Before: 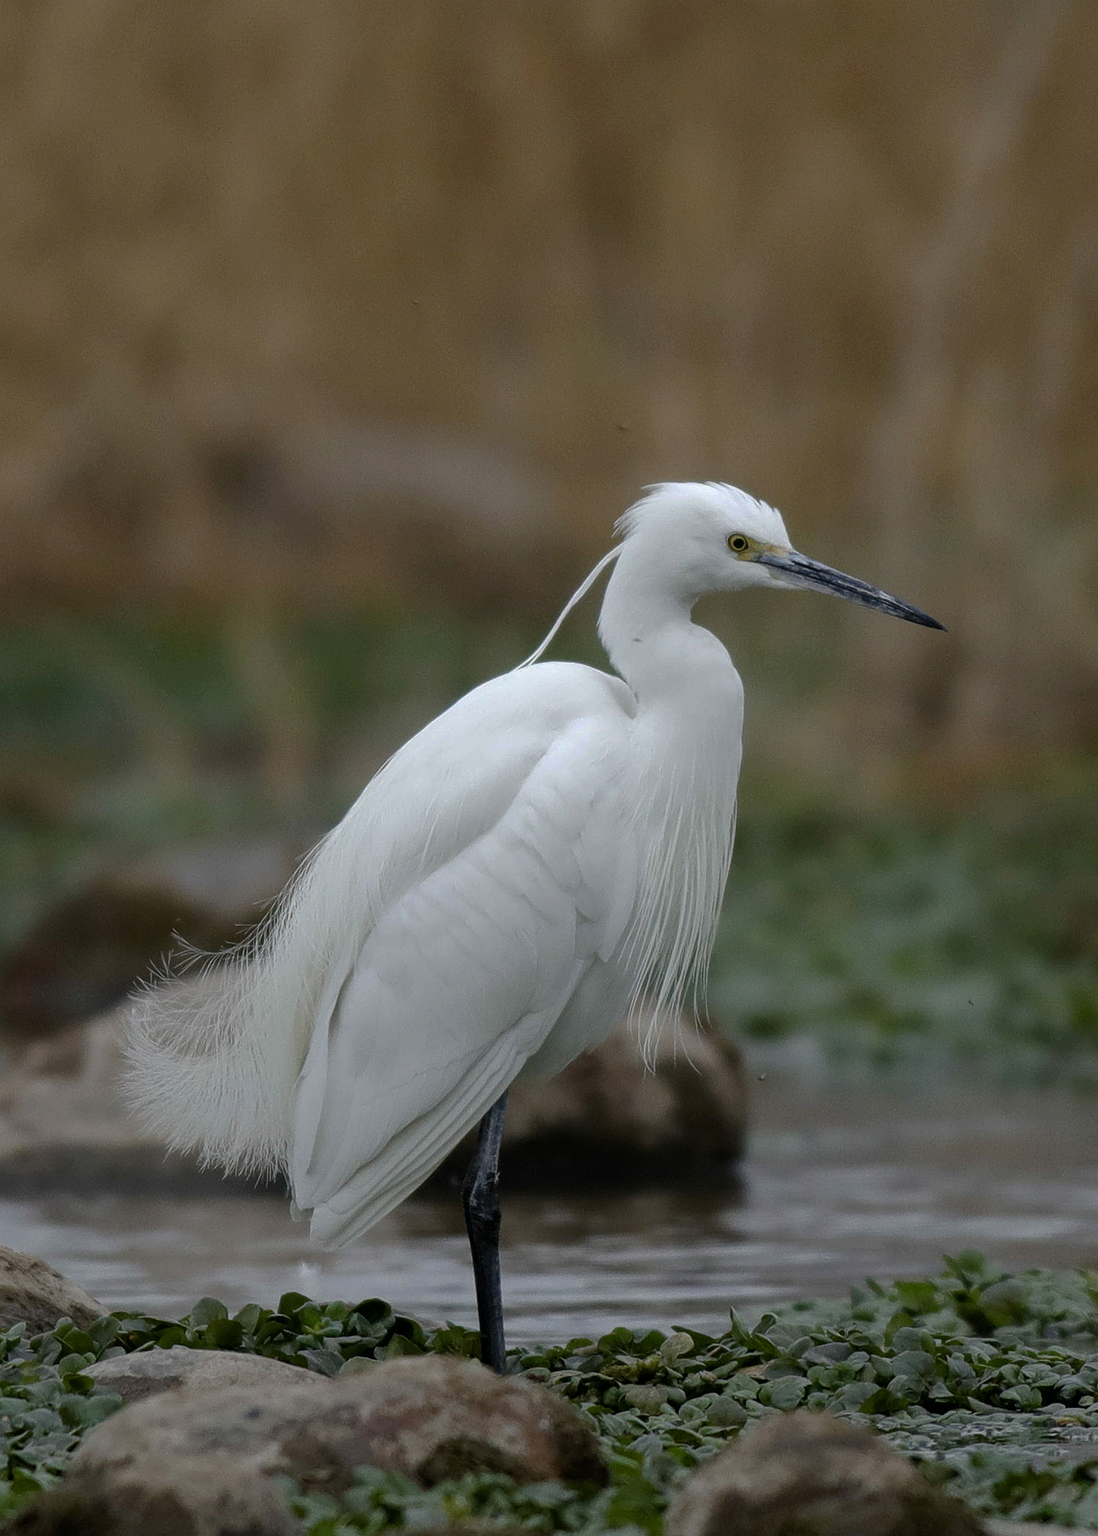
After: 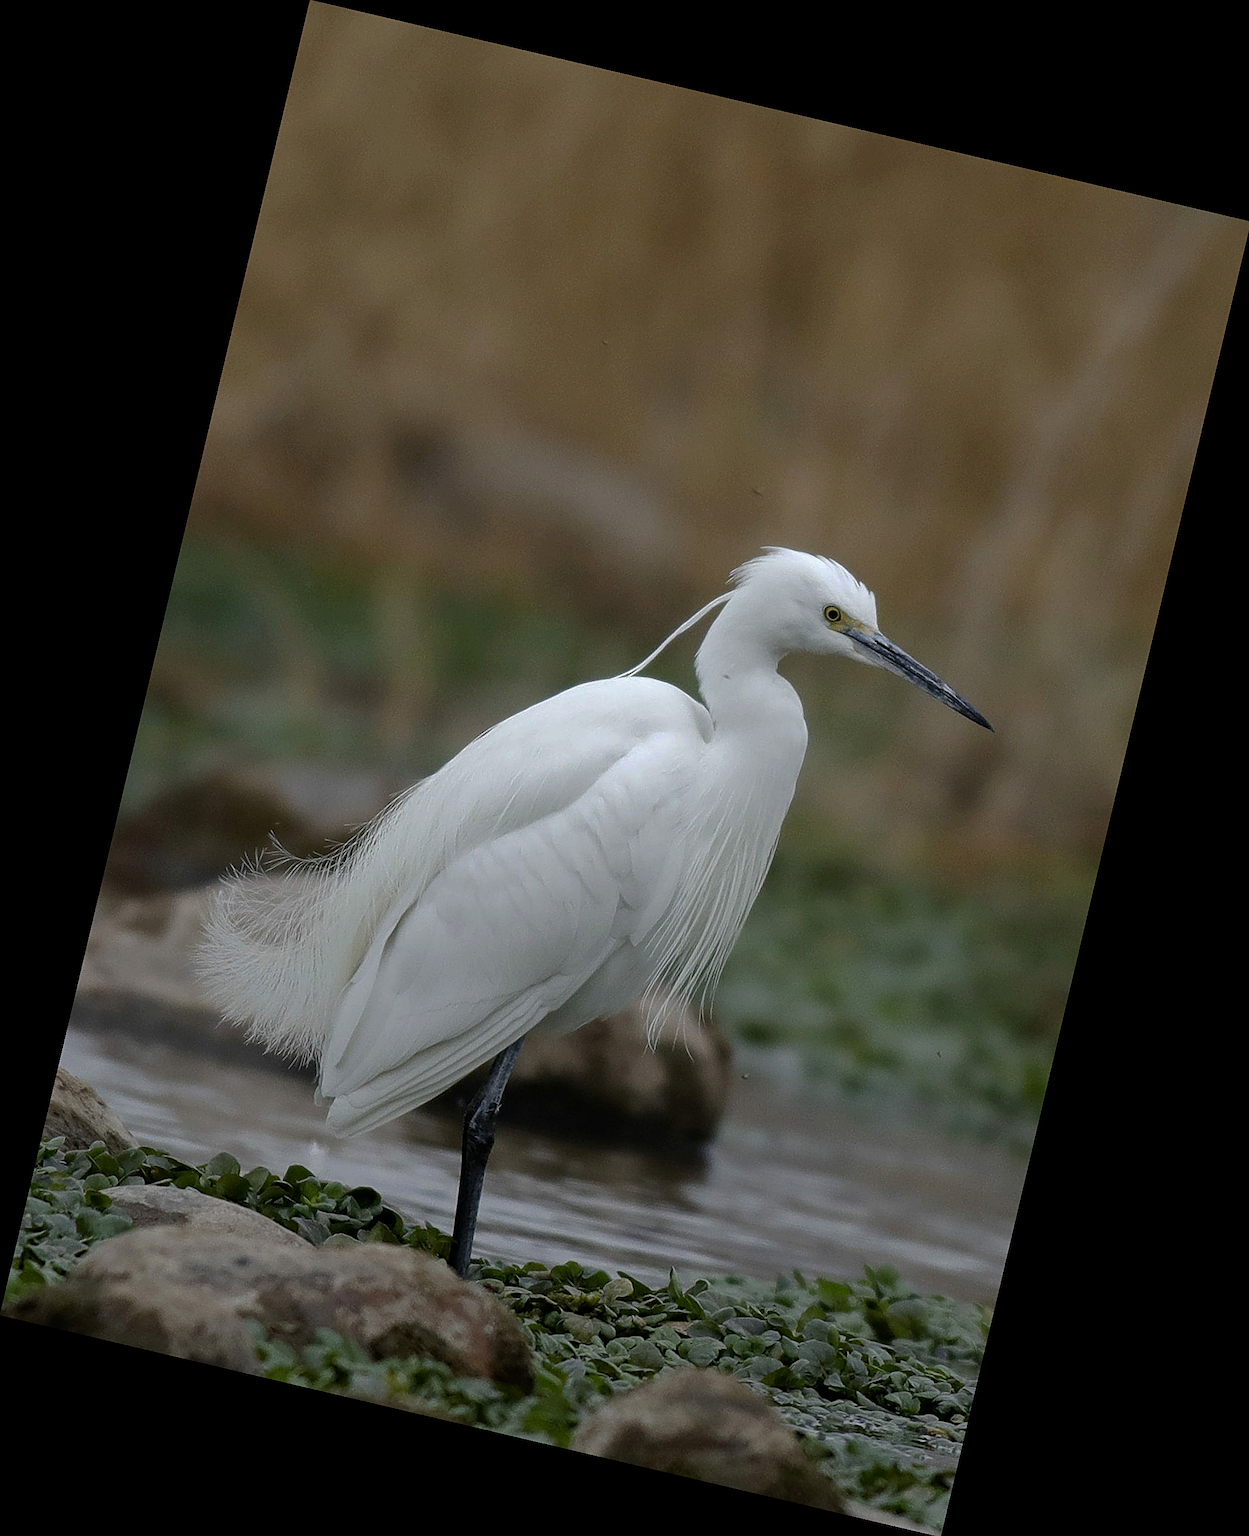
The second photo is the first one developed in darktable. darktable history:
rotate and perspective: rotation 13.27°, automatic cropping off
sharpen: on, module defaults
